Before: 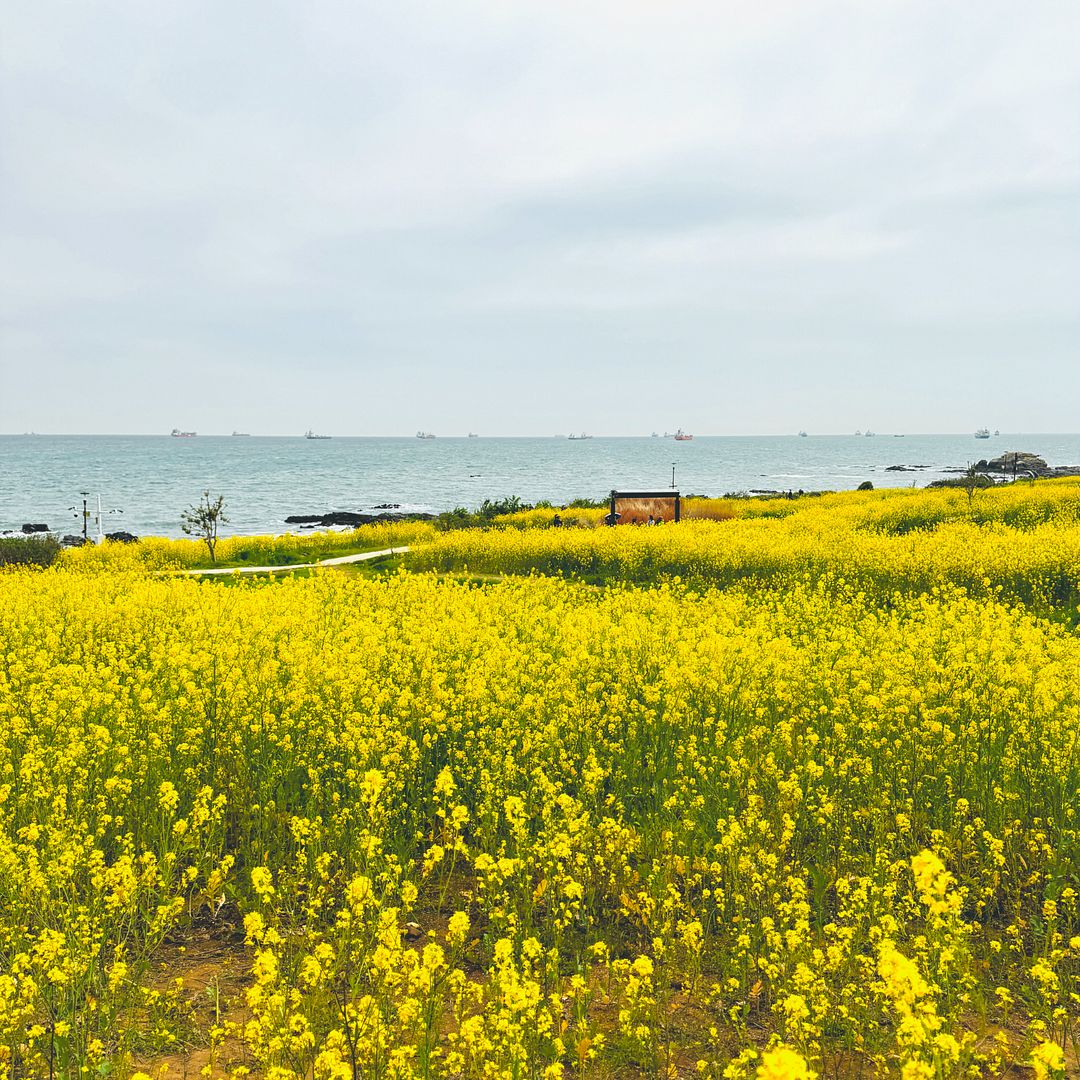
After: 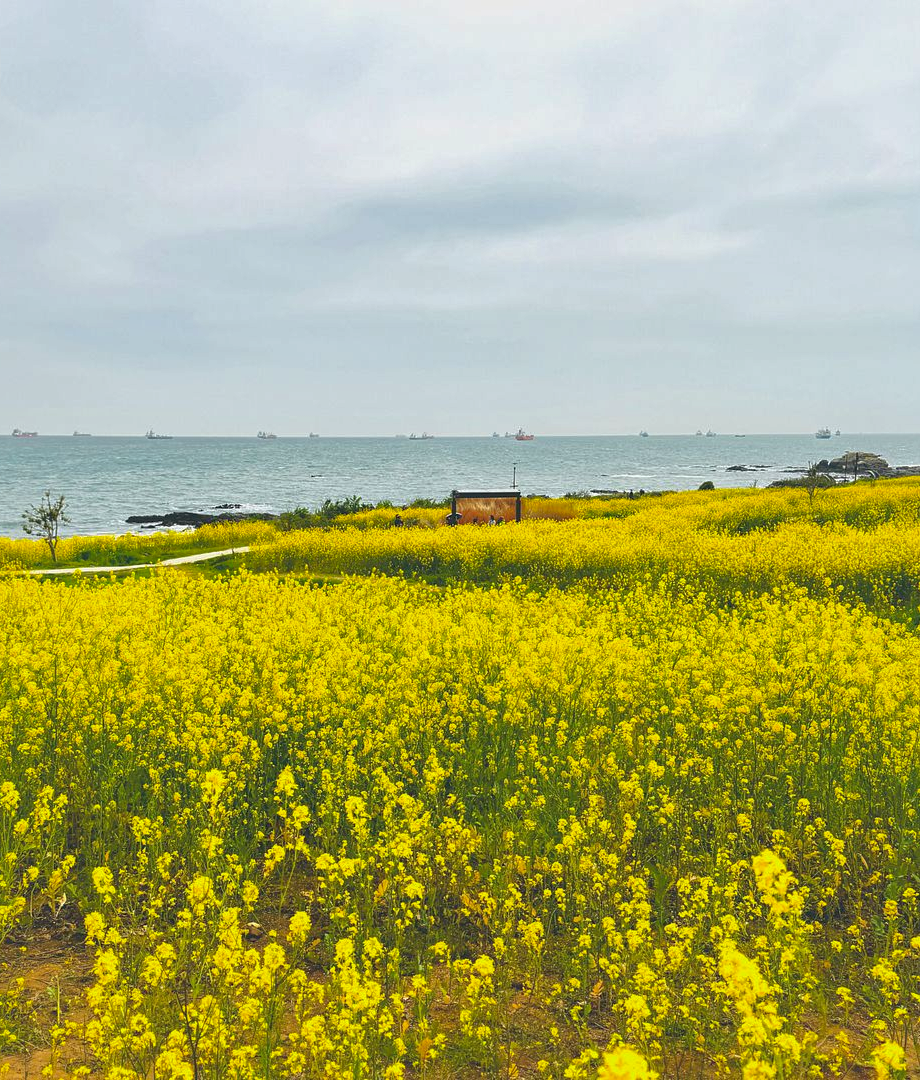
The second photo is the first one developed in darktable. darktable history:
crop and rotate: left 14.761%
shadows and highlights: on, module defaults
